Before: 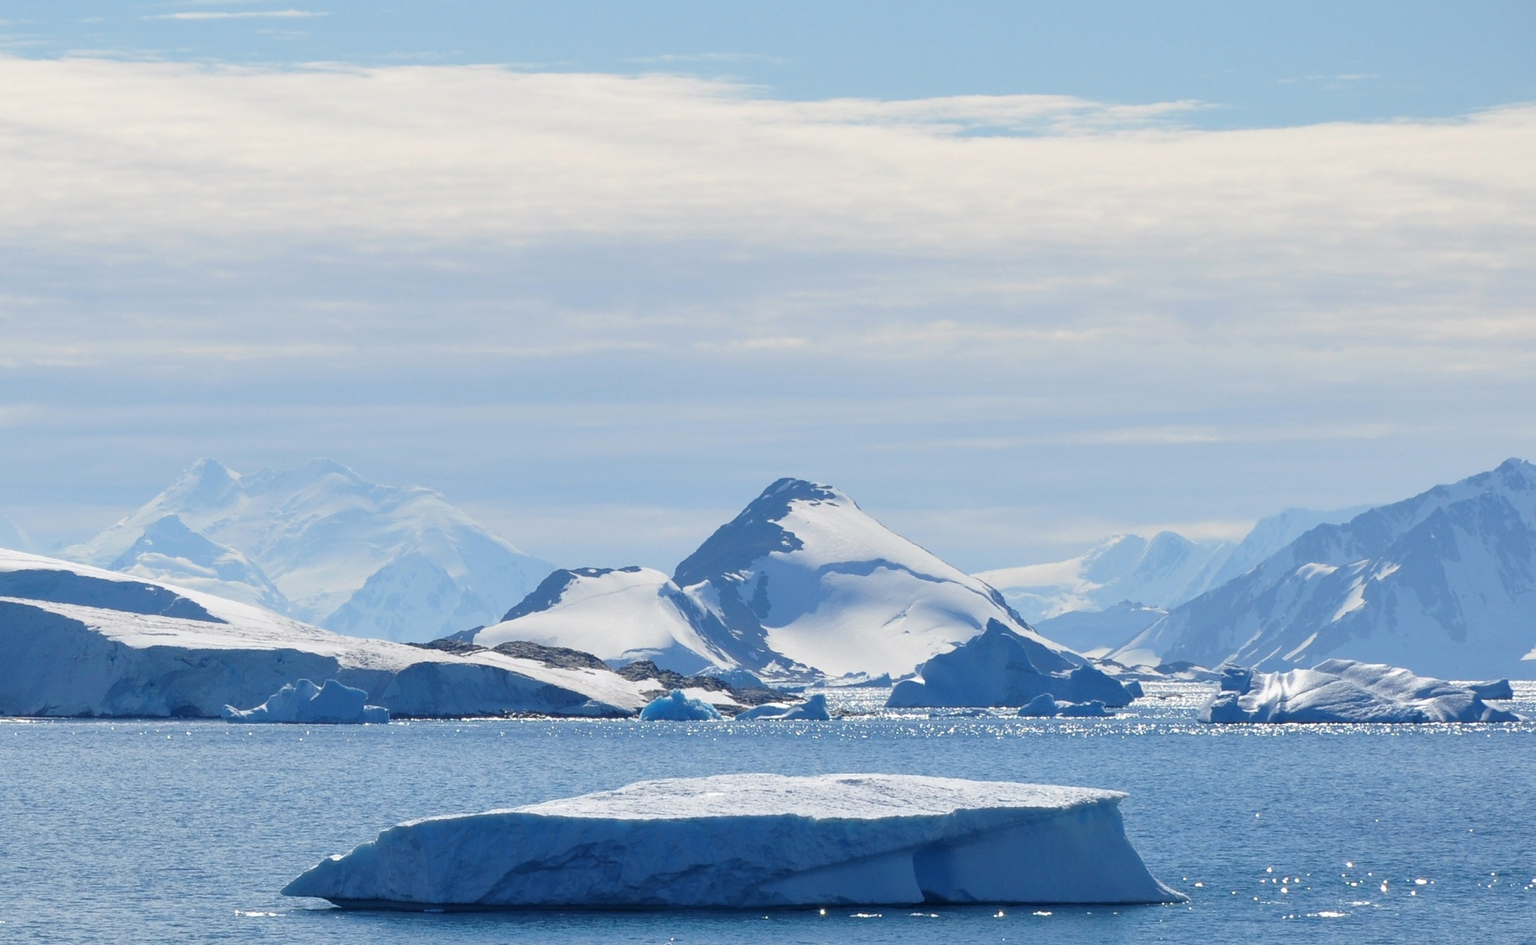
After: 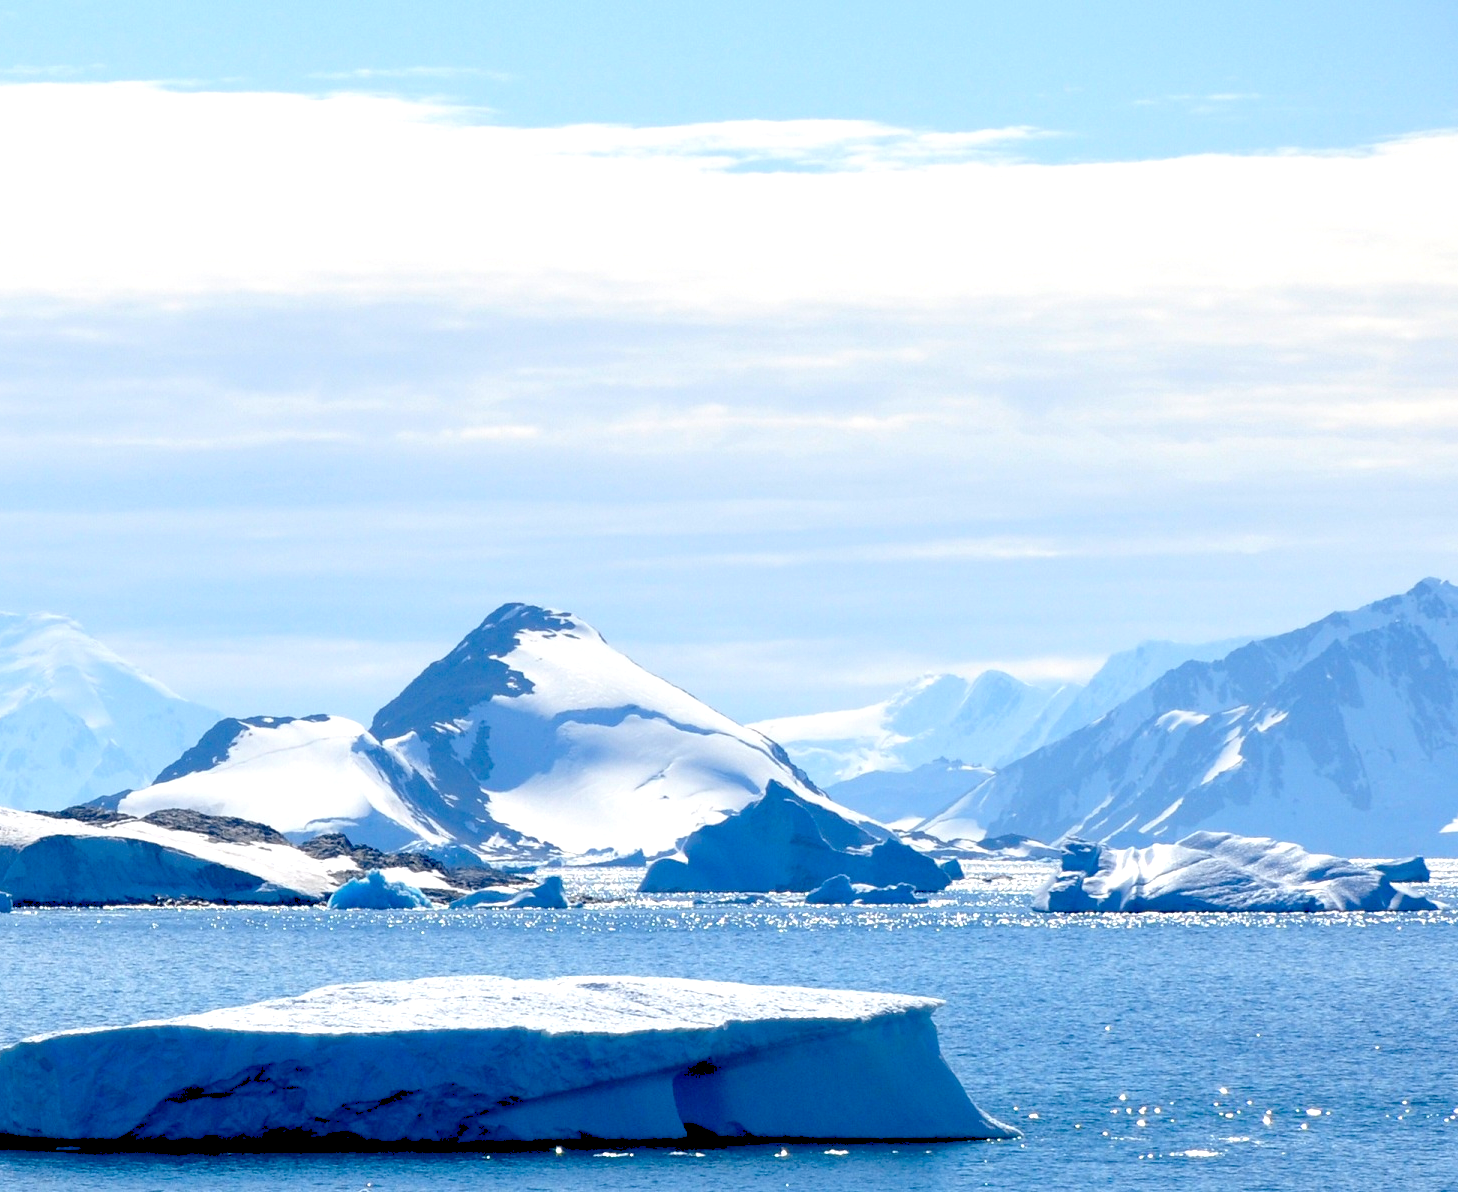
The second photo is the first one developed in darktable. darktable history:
crop and rotate: left 24.718%
contrast brightness saturation: saturation 0.102
exposure: black level correction 0.029, exposure -0.076 EV, compensate exposure bias true, compensate highlight preservation false
tone equalizer: -8 EV -0.786 EV, -7 EV -0.732 EV, -6 EV -0.592 EV, -5 EV -0.397 EV, -3 EV 0.385 EV, -2 EV 0.6 EV, -1 EV 0.676 EV, +0 EV 0.722 EV
